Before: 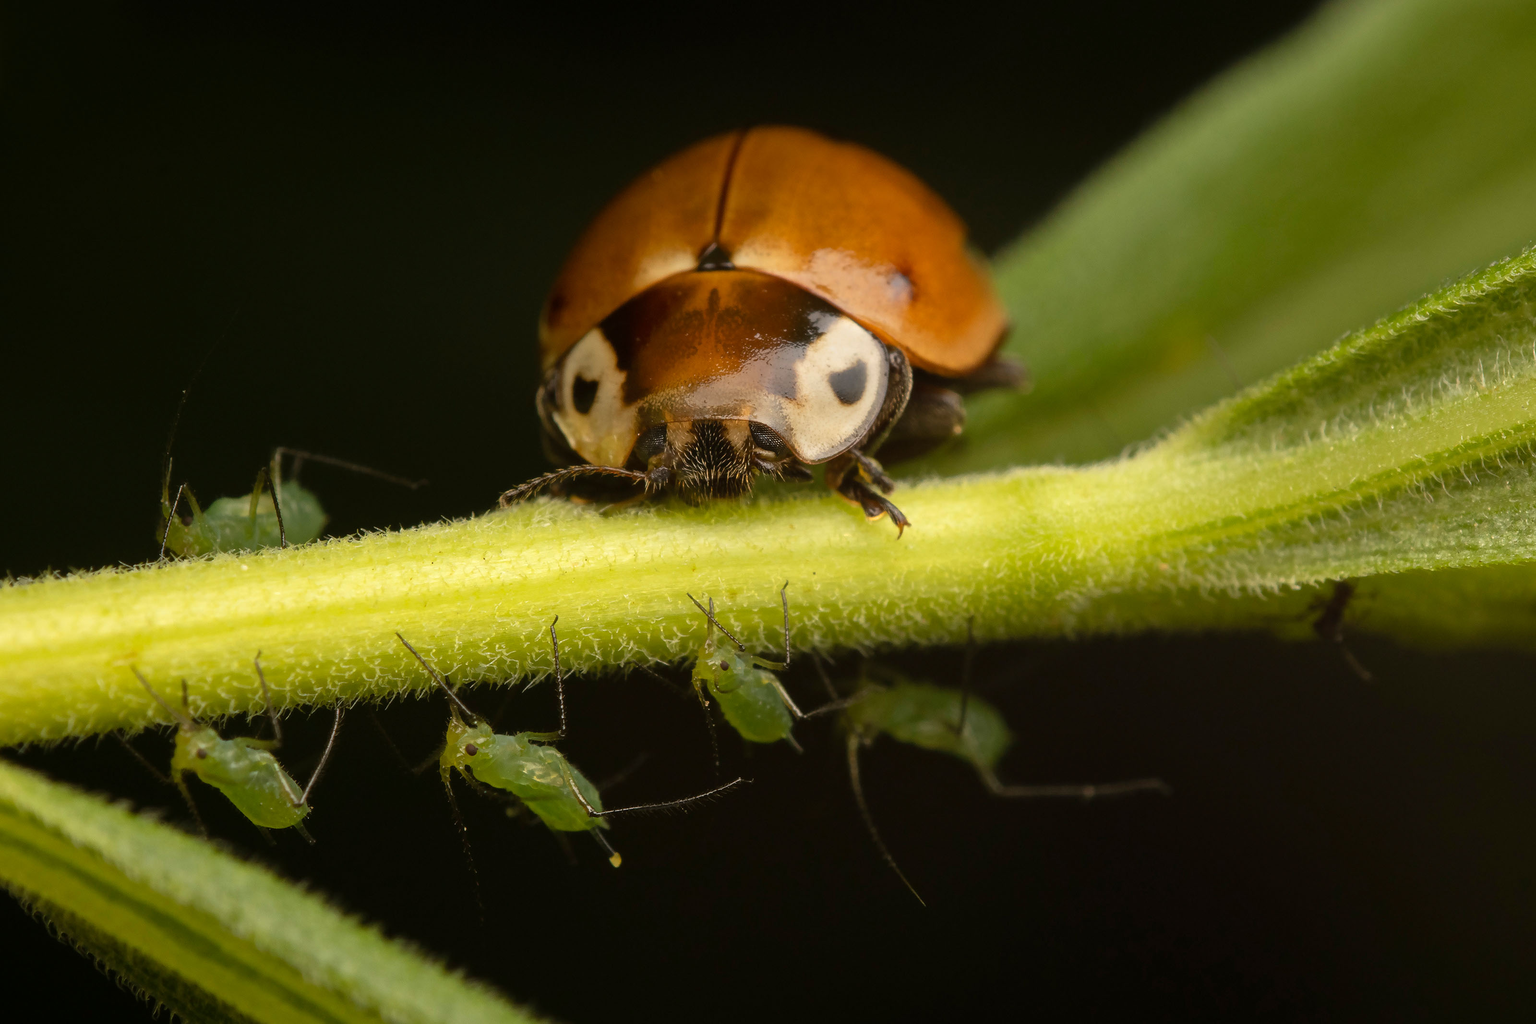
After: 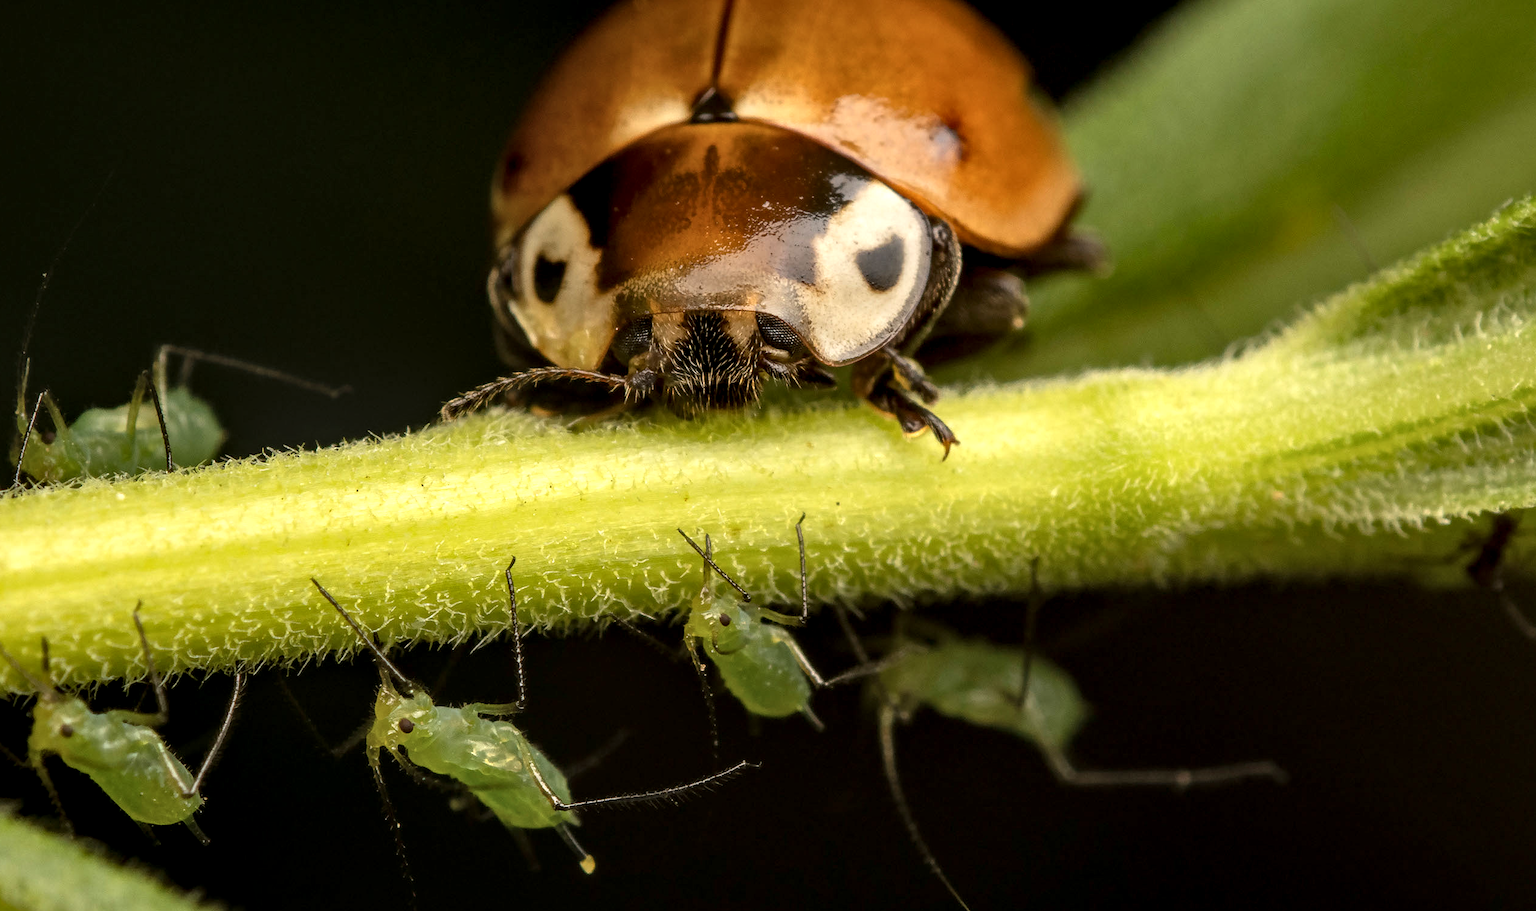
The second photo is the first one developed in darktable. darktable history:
crop: left 9.712%, top 16.928%, right 10.845%, bottom 12.332%
local contrast: highlights 60%, shadows 60%, detail 160%
